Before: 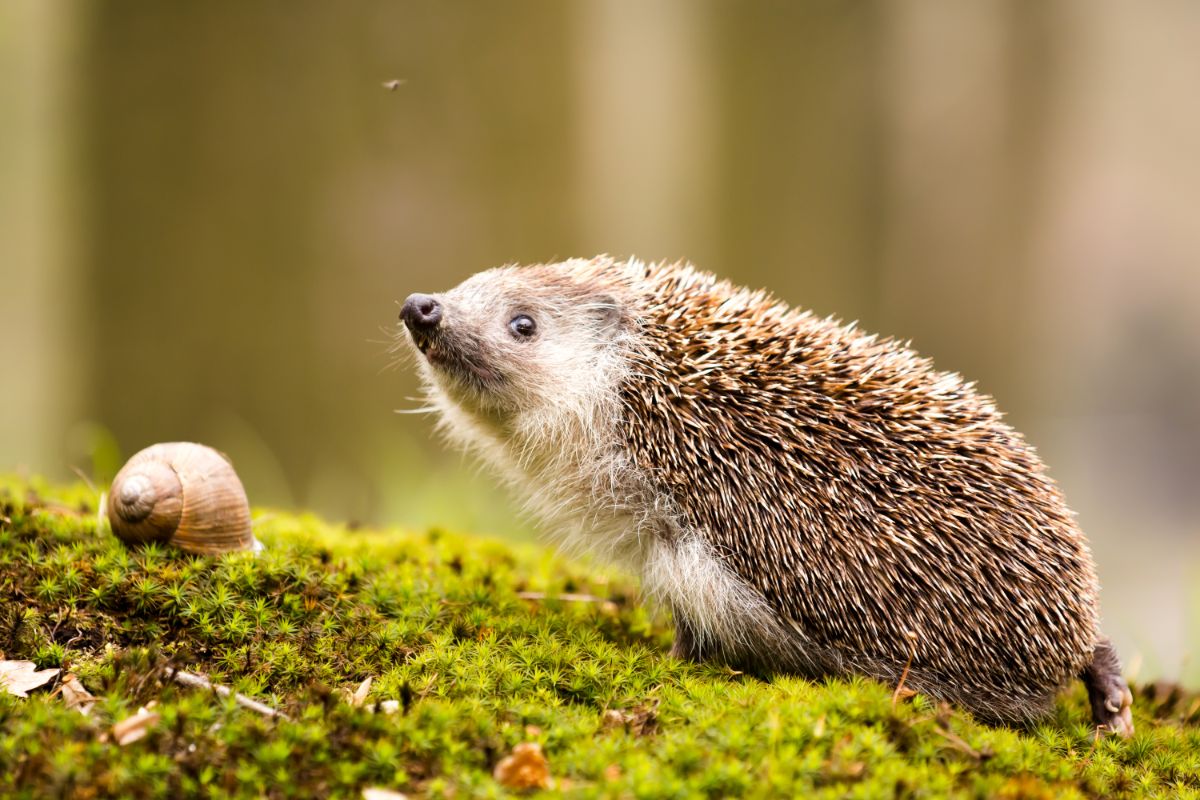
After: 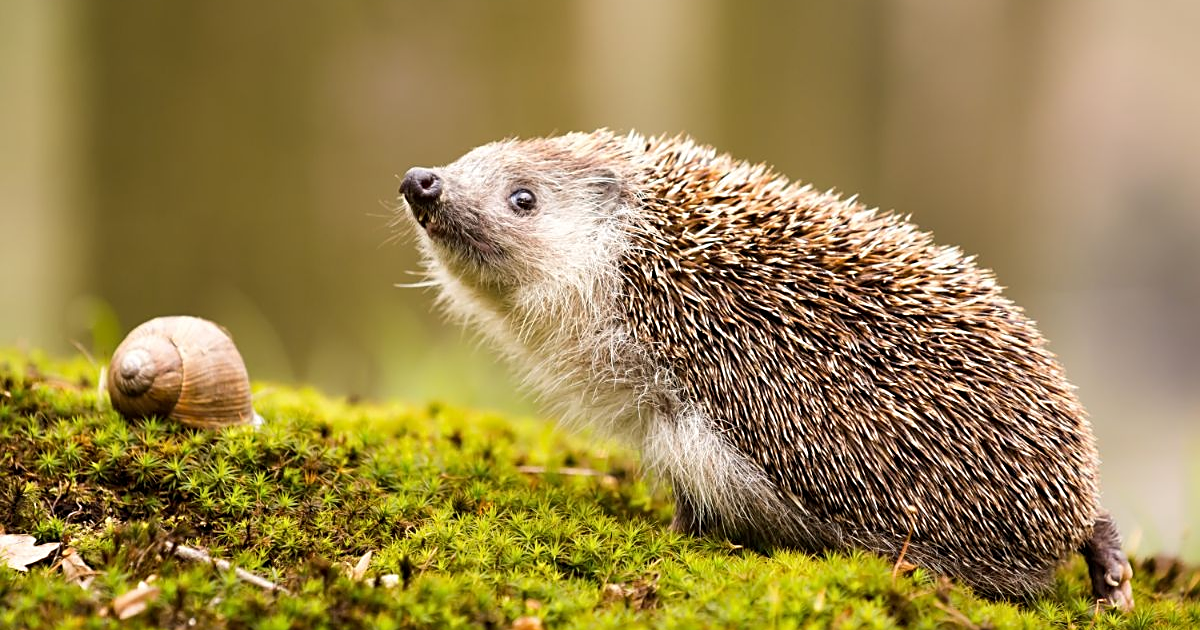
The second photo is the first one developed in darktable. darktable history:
crop and rotate: top 15.827%, bottom 5.352%
sharpen: on, module defaults
